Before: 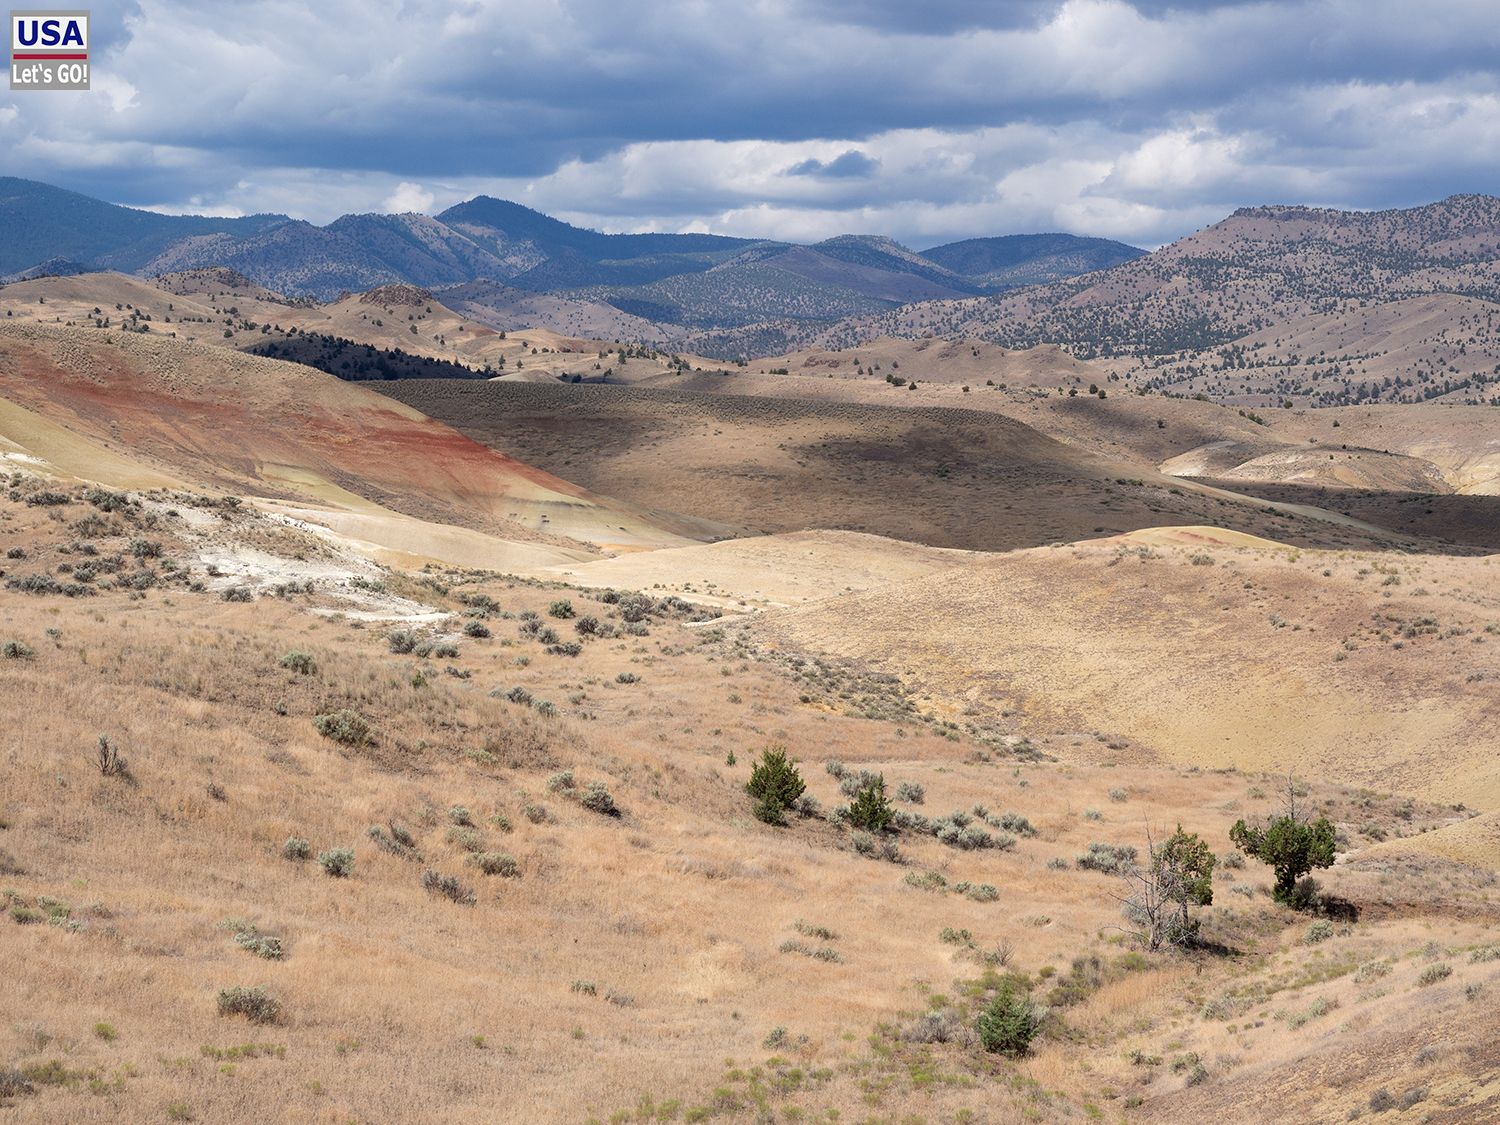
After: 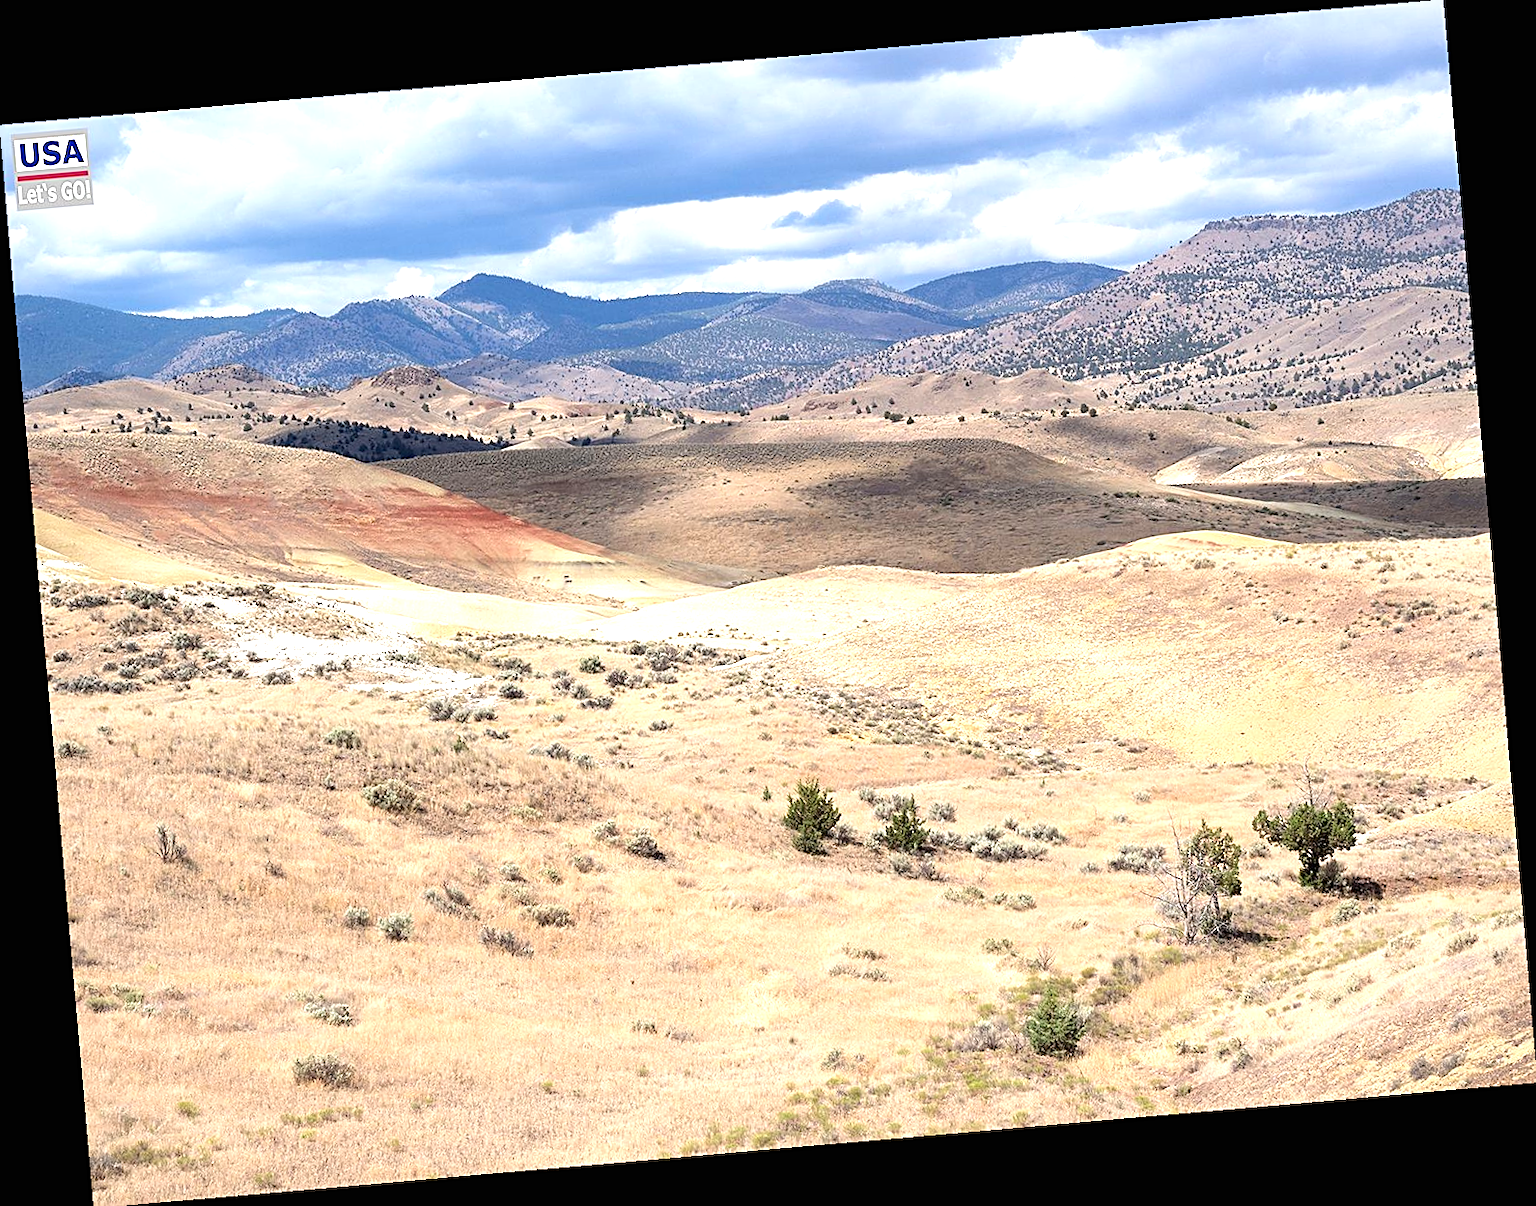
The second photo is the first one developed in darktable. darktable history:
sharpen: on, module defaults
rotate and perspective: rotation -4.98°, automatic cropping off
exposure: black level correction 0, exposure 1.015 EV, compensate exposure bias true, compensate highlight preservation false
